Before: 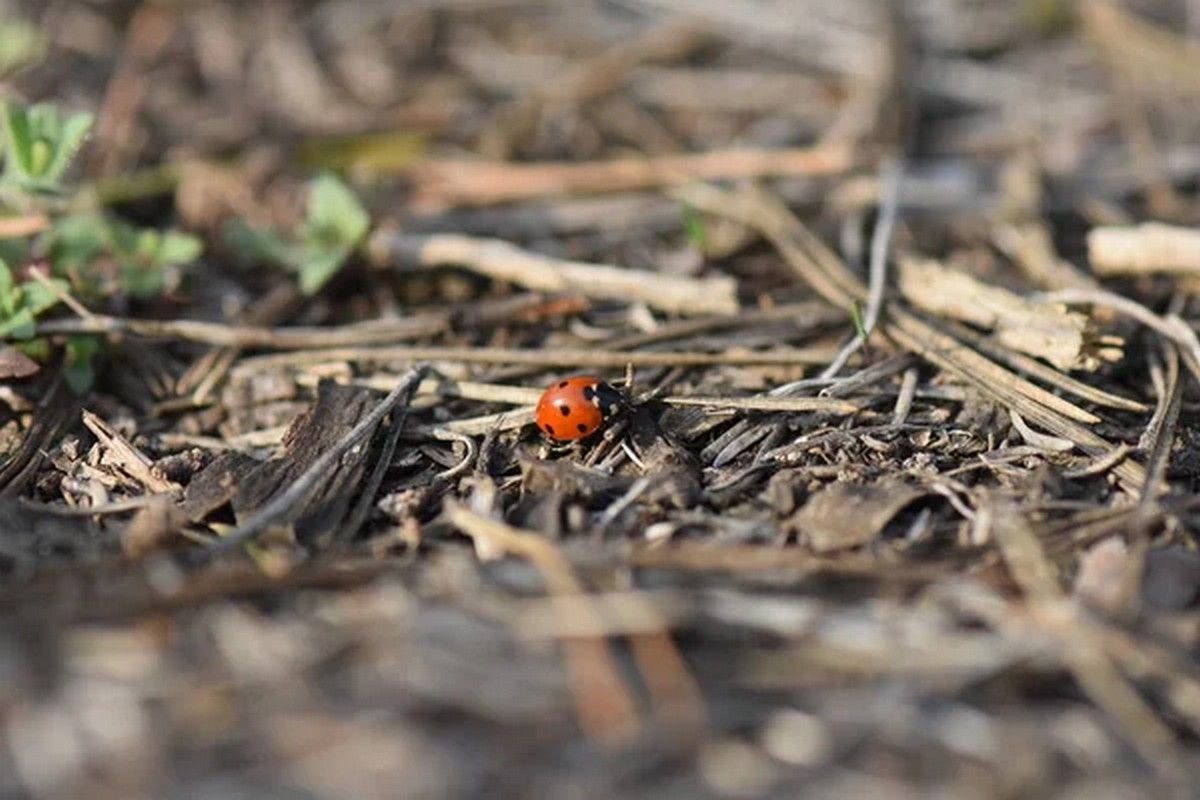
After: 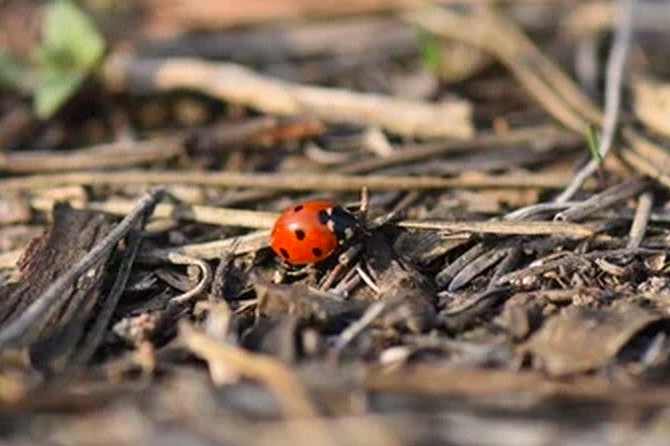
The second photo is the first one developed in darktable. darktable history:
crop and rotate: left 22.13%, top 22.054%, right 22.026%, bottom 22.102%
color correction: highlights a* 3.22, highlights b* 1.93, saturation 1.19
